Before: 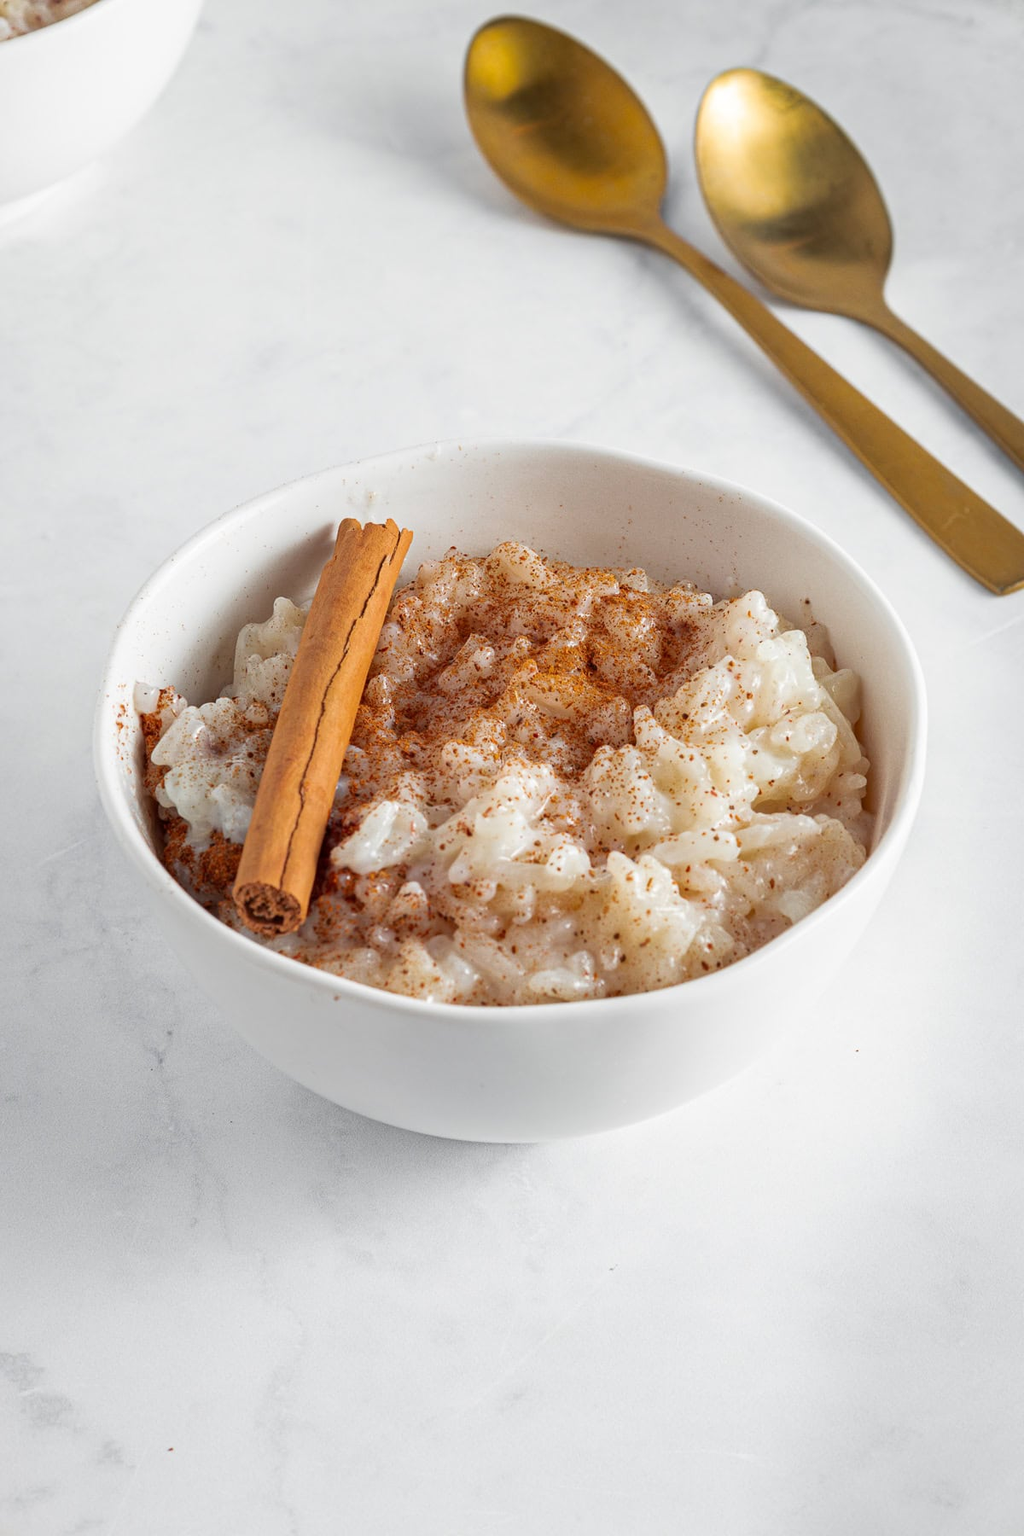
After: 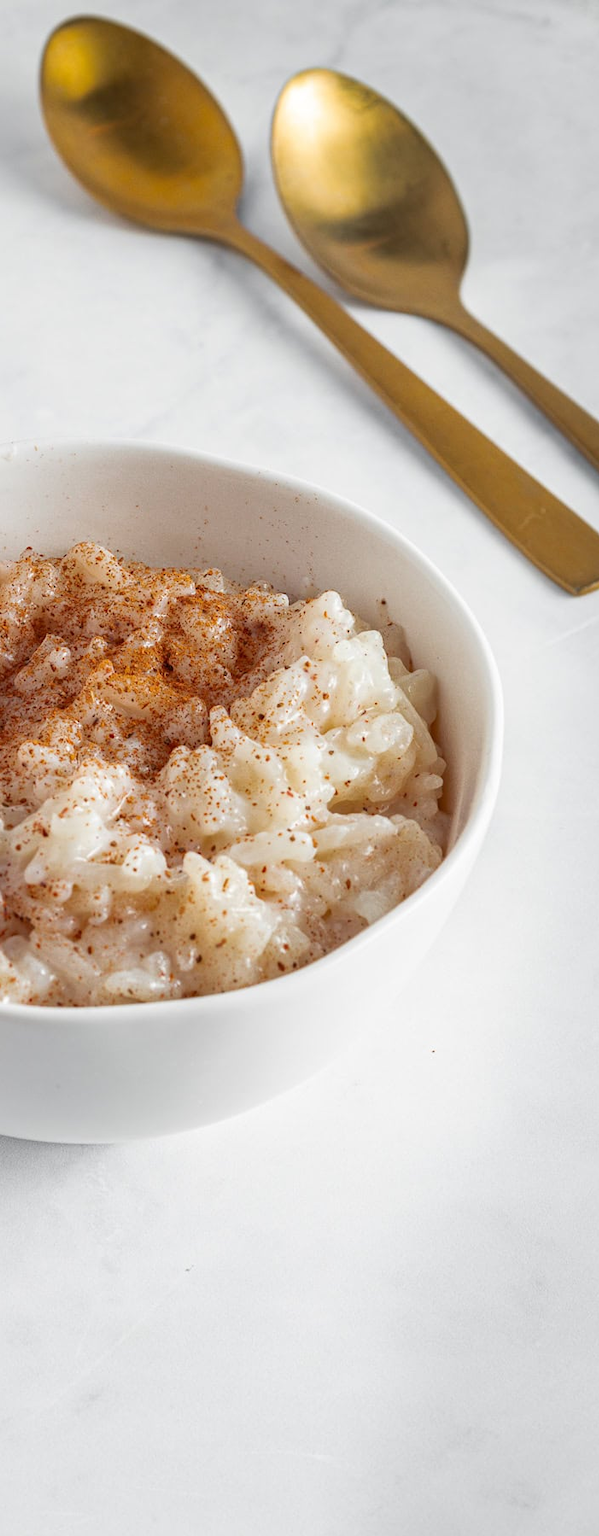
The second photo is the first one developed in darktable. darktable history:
crop: left 41.439%
